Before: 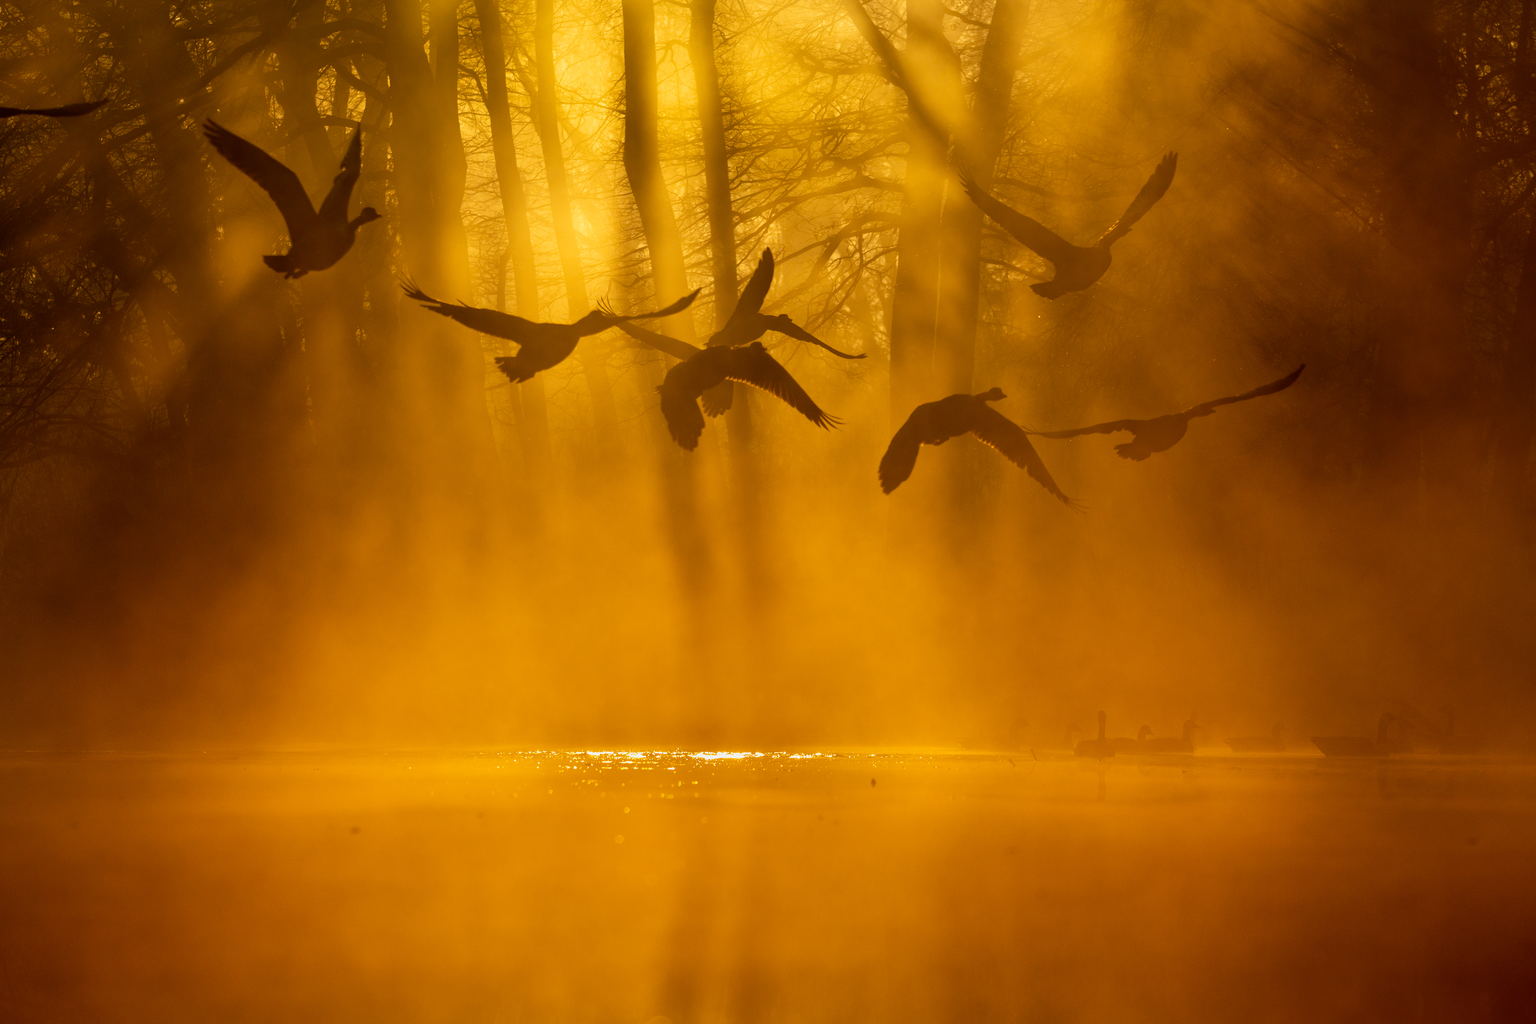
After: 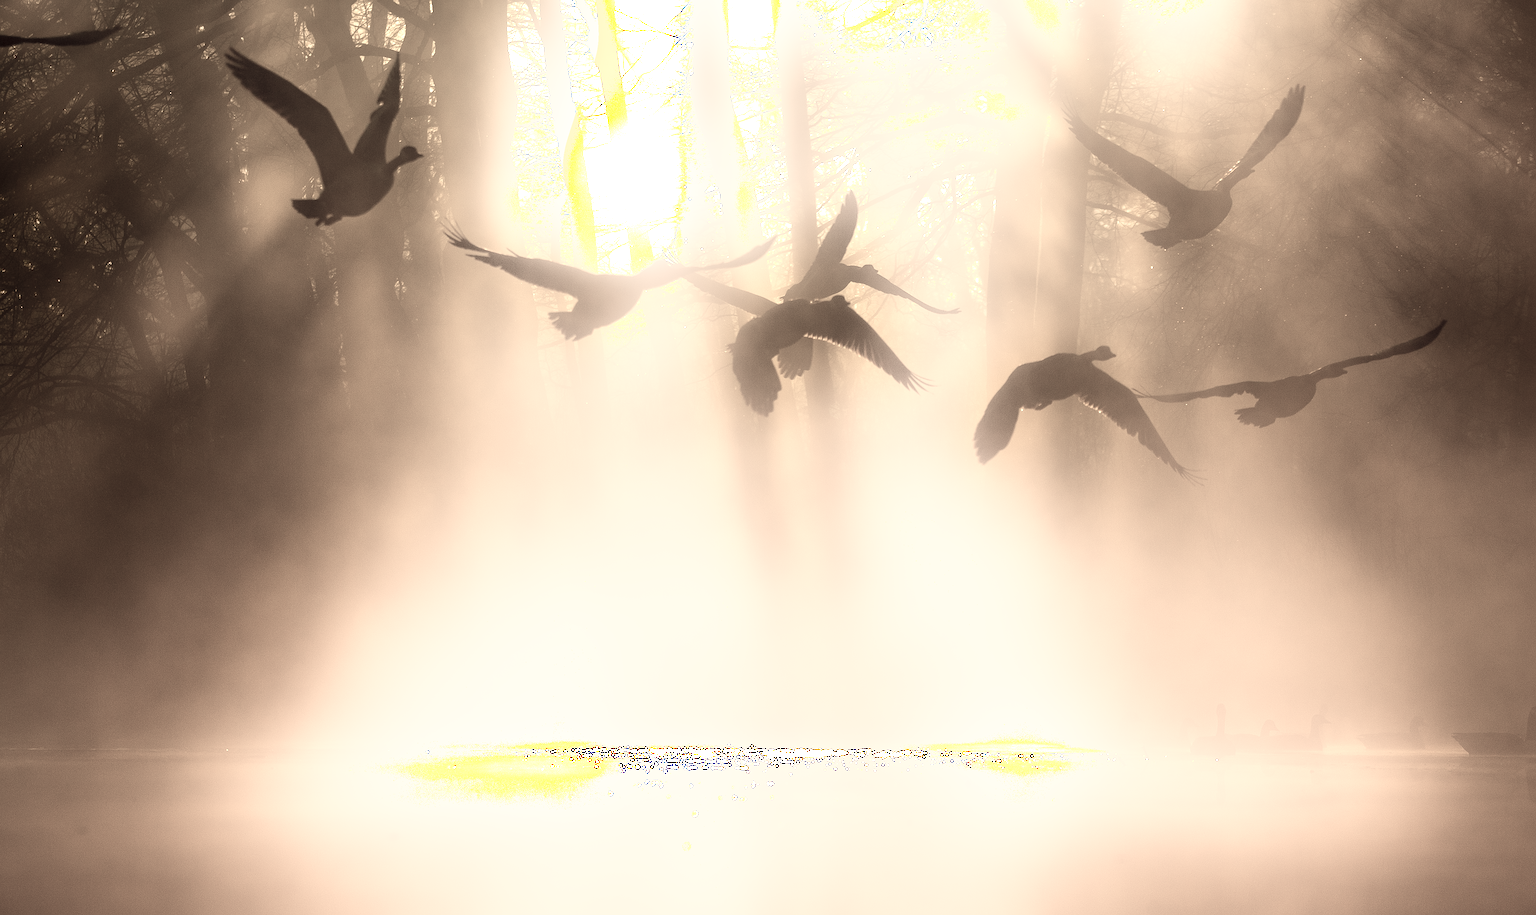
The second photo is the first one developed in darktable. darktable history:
shadows and highlights: shadows -52.99, highlights 86.42, soften with gaussian
color correction: highlights b* 0.037, saturation 0.253
sharpen: on, module defaults
exposure: exposure 1.231 EV, compensate highlight preservation false
crop: top 7.406%, right 9.727%, bottom 11.923%
